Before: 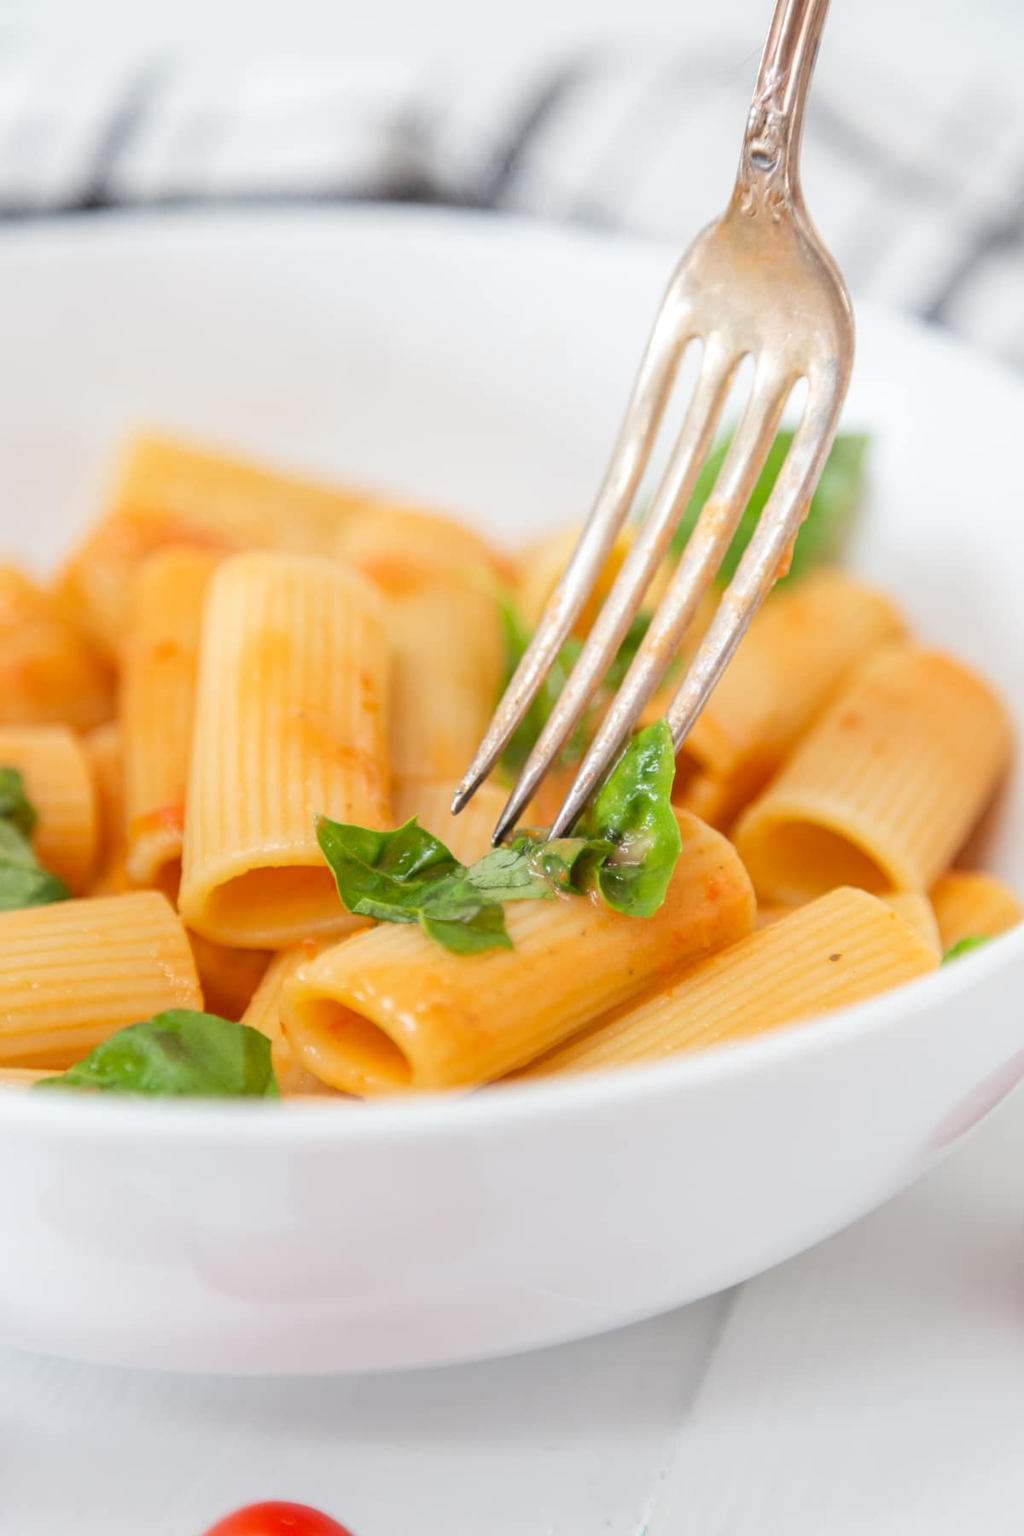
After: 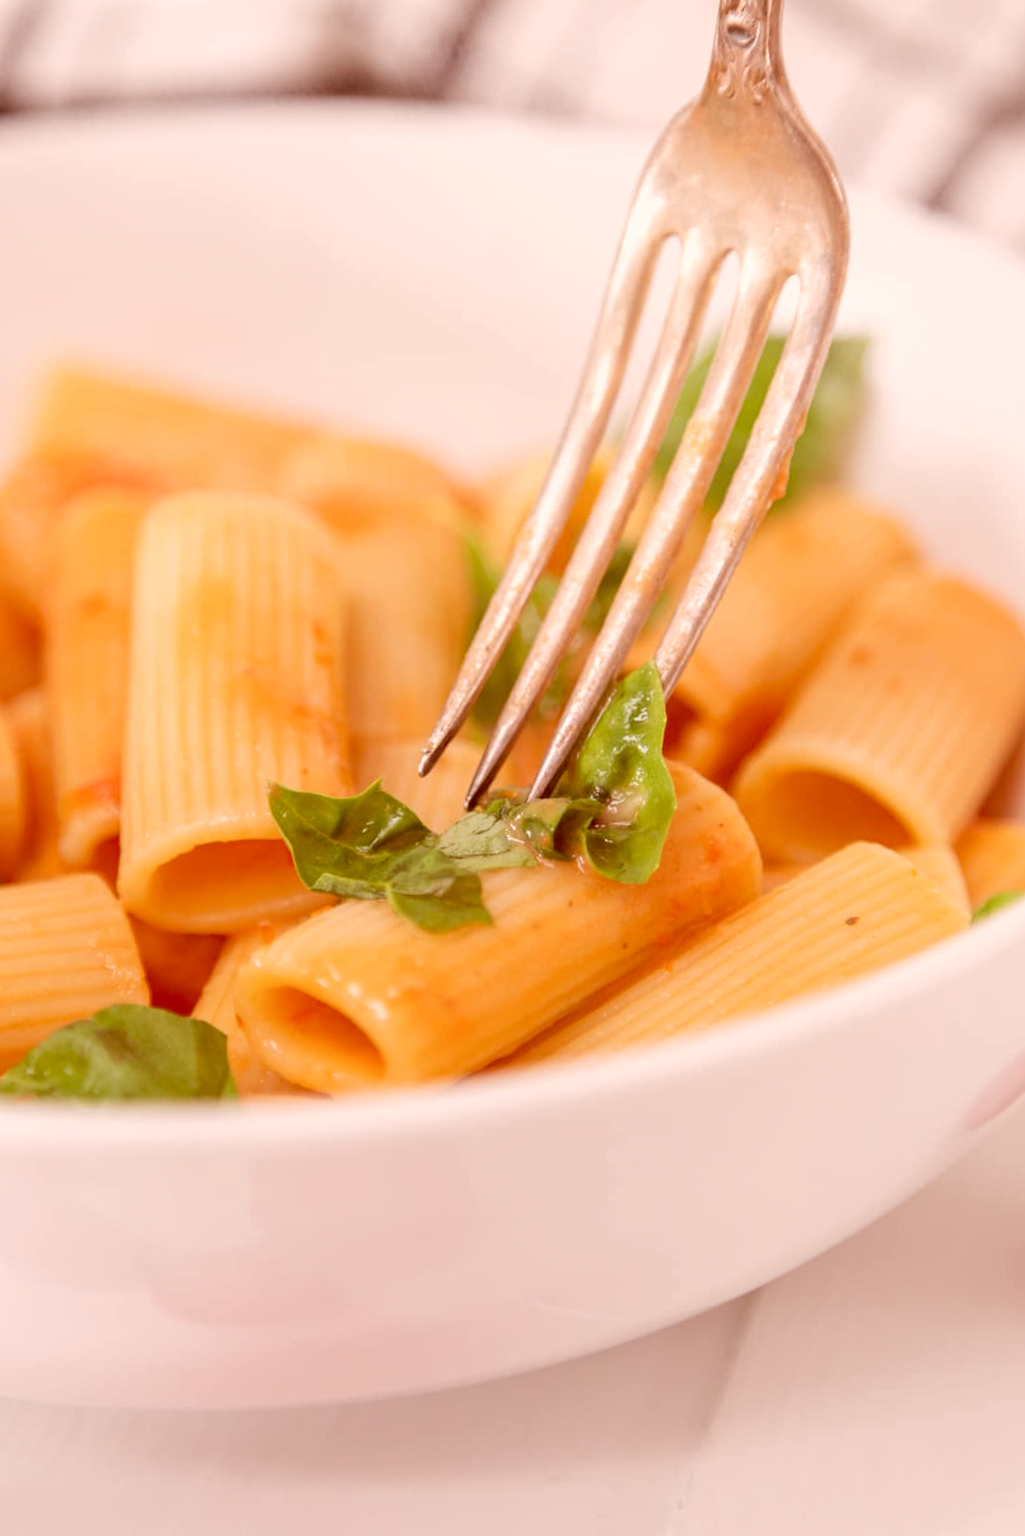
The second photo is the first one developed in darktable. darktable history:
crop and rotate: angle 2°, left 5.459%, top 5.684%
color correction: highlights a* 9.19, highlights b* 8.5, shadows a* 39.75, shadows b* 39.85, saturation 0.798
